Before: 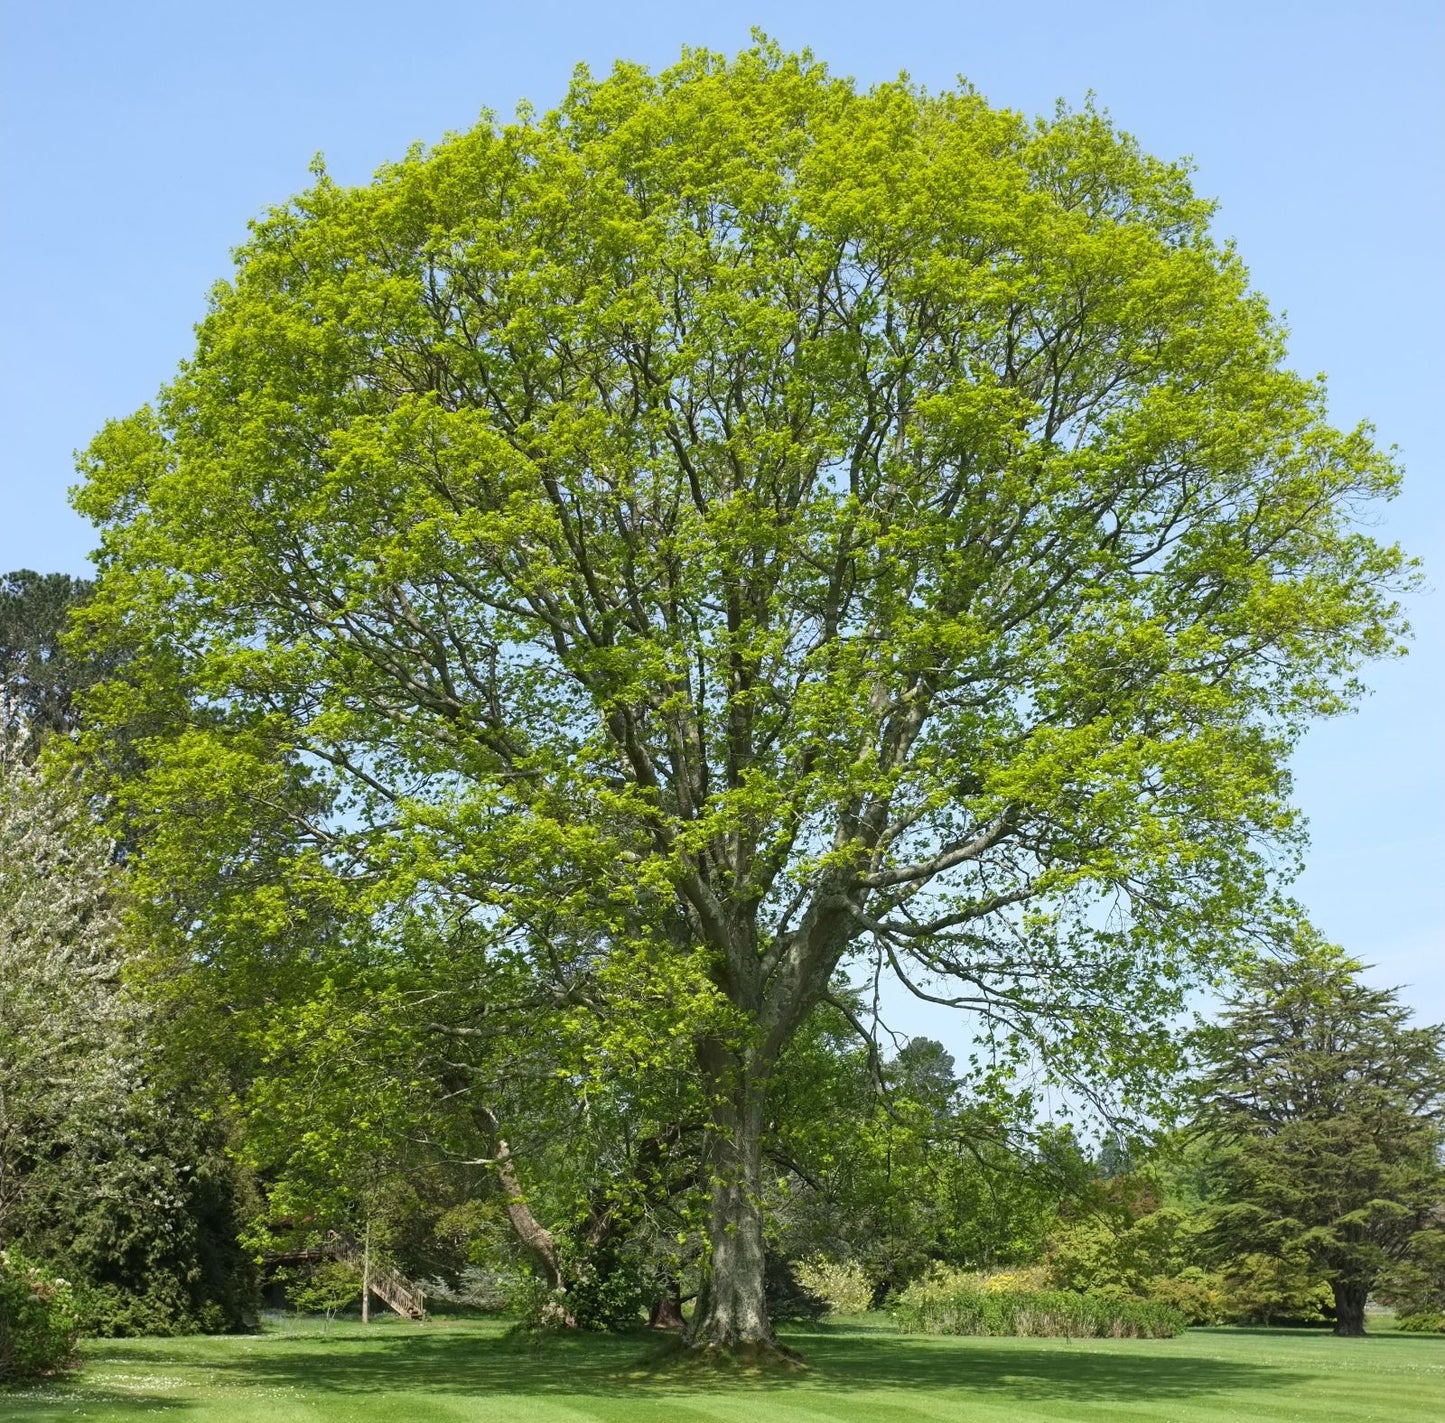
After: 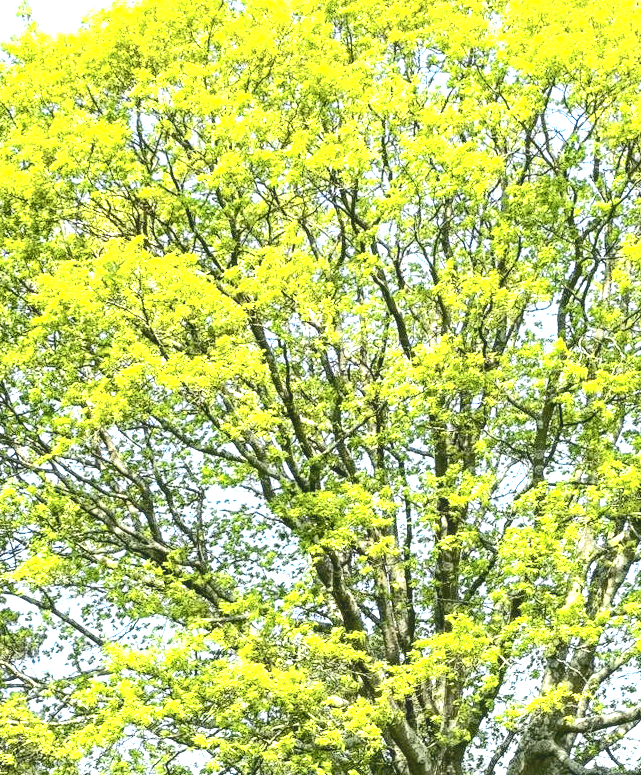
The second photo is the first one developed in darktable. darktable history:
color balance rgb: highlights gain › luminance 0.883%, highlights gain › chroma 0.396%, highlights gain › hue 43.01°, perceptual saturation grading › global saturation 0.379%, perceptual brilliance grading › global brilliance 21.442%, perceptual brilliance grading › shadows -35.606%, global vibrance 15.168%
exposure: black level correction 0.01, exposure 1 EV, compensate highlight preservation false
crop: left 20.327%, top 10.912%, right 35.266%, bottom 34.611%
contrast brightness saturation: contrast -0.154, brightness 0.055, saturation -0.137
local contrast: on, module defaults
tone curve: curves: ch0 [(0, 0) (0.003, 0.108) (0.011, 0.112) (0.025, 0.117) (0.044, 0.126) (0.069, 0.133) (0.1, 0.146) (0.136, 0.158) (0.177, 0.178) (0.224, 0.212) (0.277, 0.256) (0.335, 0.331) (0.399, 0.423) (0.468, 0.538) (0.543, 0.641) (0.623, 0.721) (0.709, 0.792) (0.801, 0.845) (0.898, 0.917) (1, 1)], color space Lab, independent channels, preserve colors none
color zones: curves: ch0 [(0, 0.485) (0.178, 0.476) (0.261, 0.623) (0.411, 0.403) (0.708, 0.603) (0.934, 0.412)]; ch1 [(0.003, 0.485) (0.149, 0.496) (0.229, 0.584) (0.326, 0.551) (0.484, 0.262) (0.757, 0.643)]
